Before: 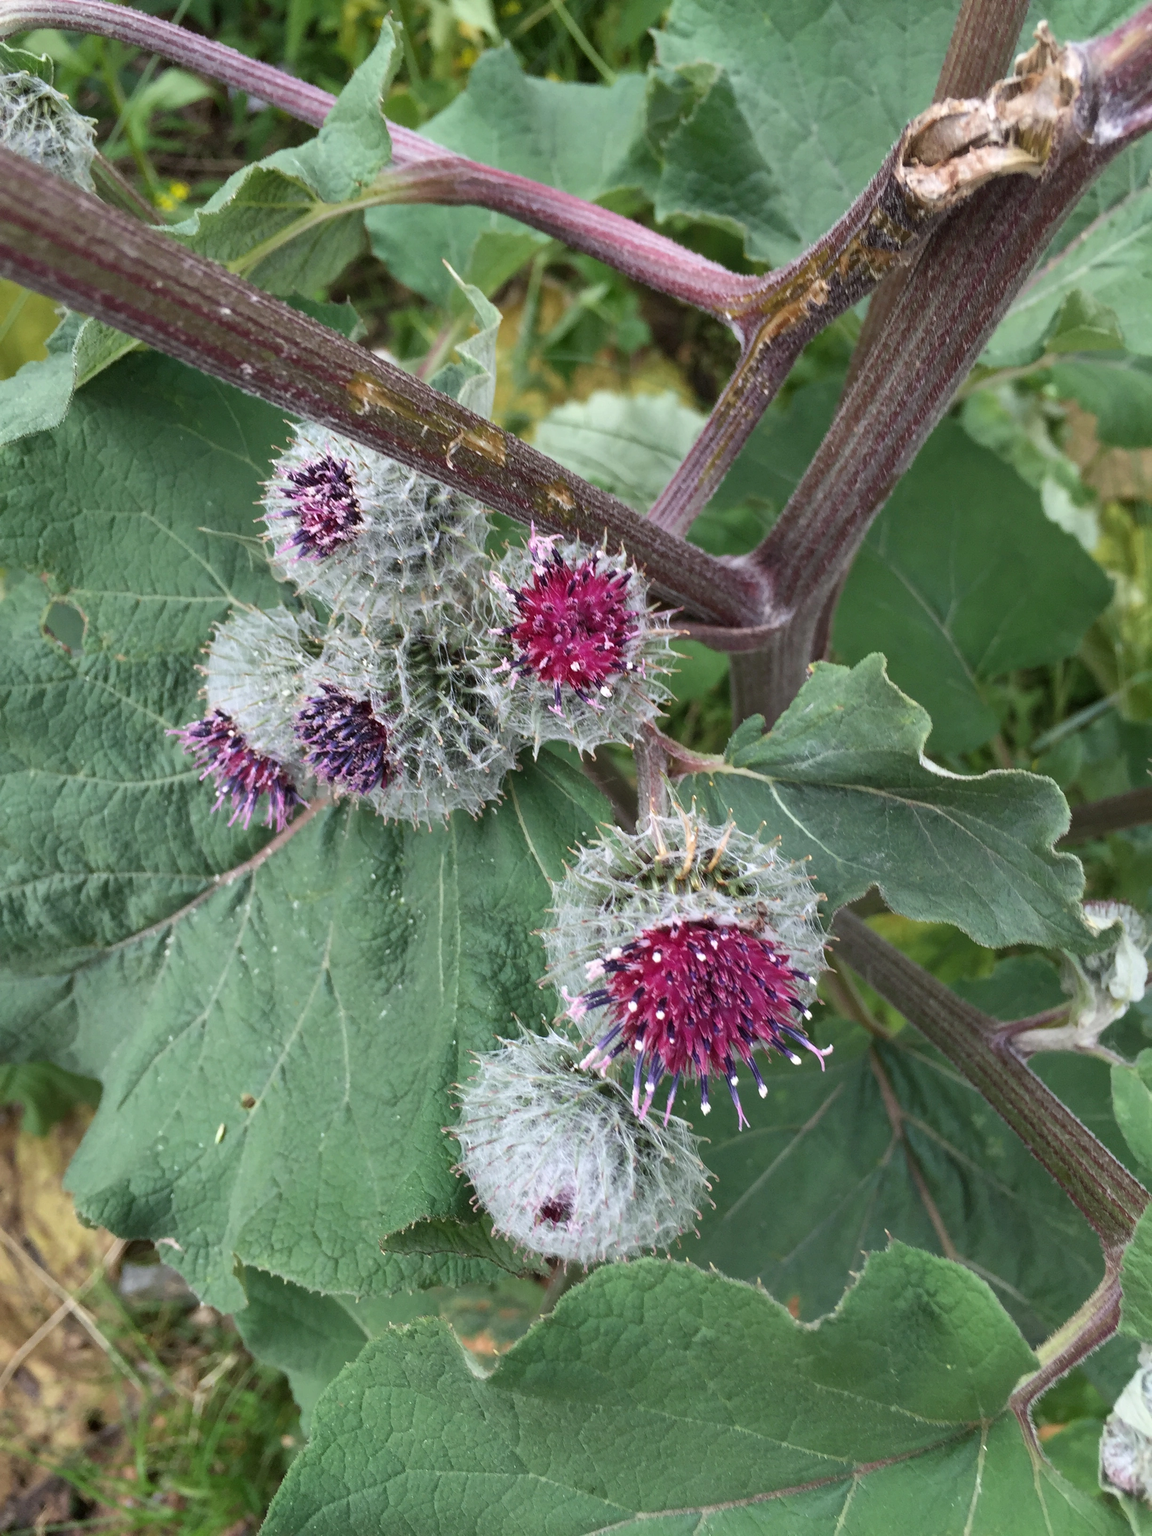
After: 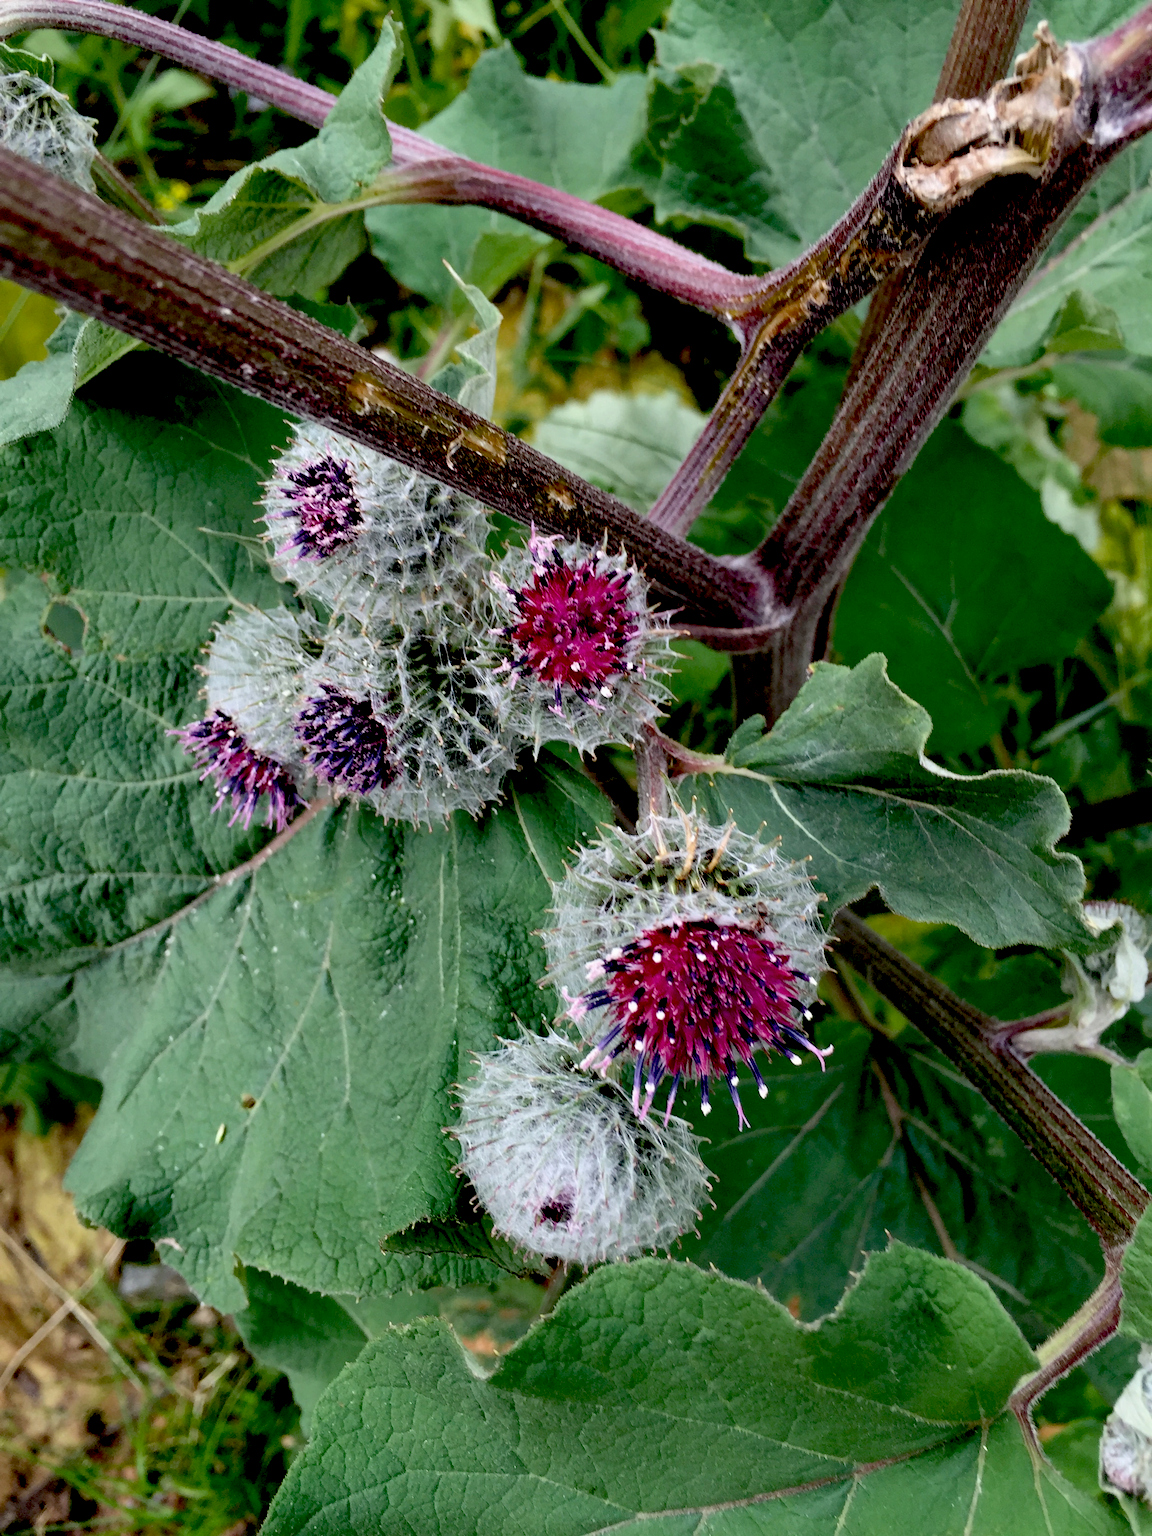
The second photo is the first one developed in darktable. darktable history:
exposure: black level correction 0.054, exposure -0.038 EV, compensate highlight preservation false
